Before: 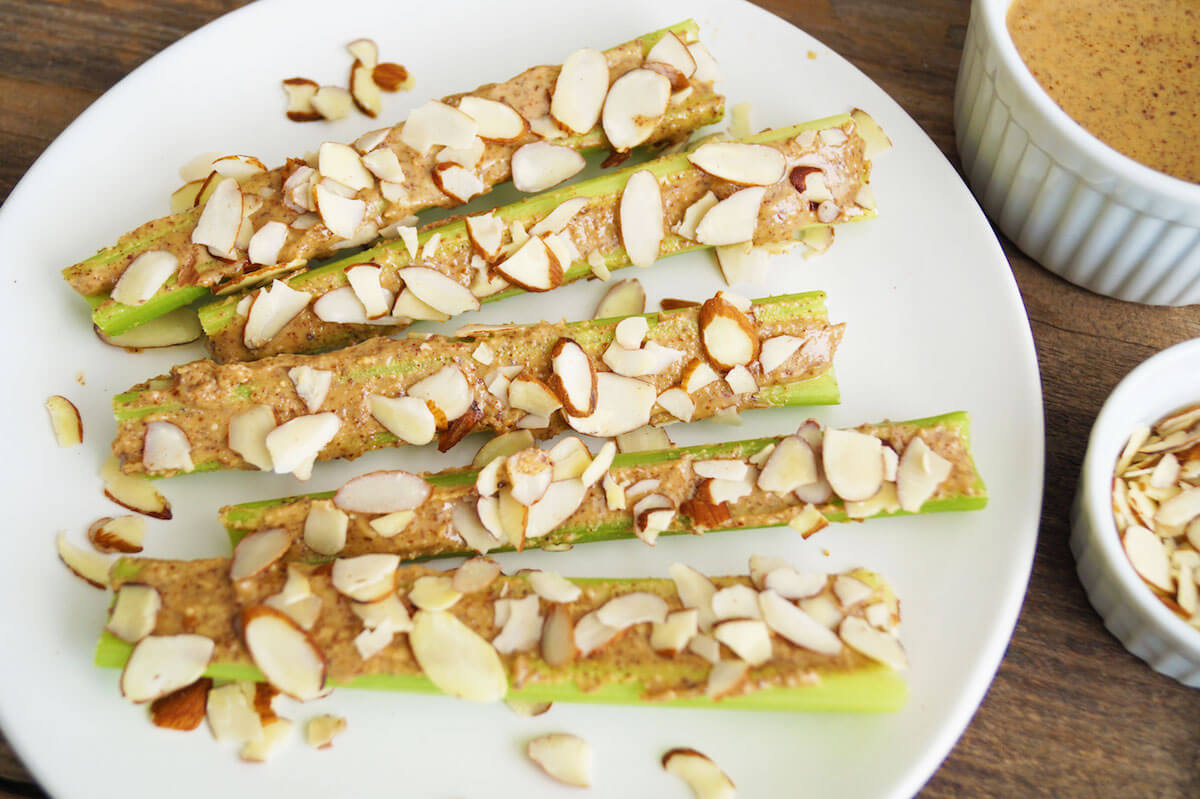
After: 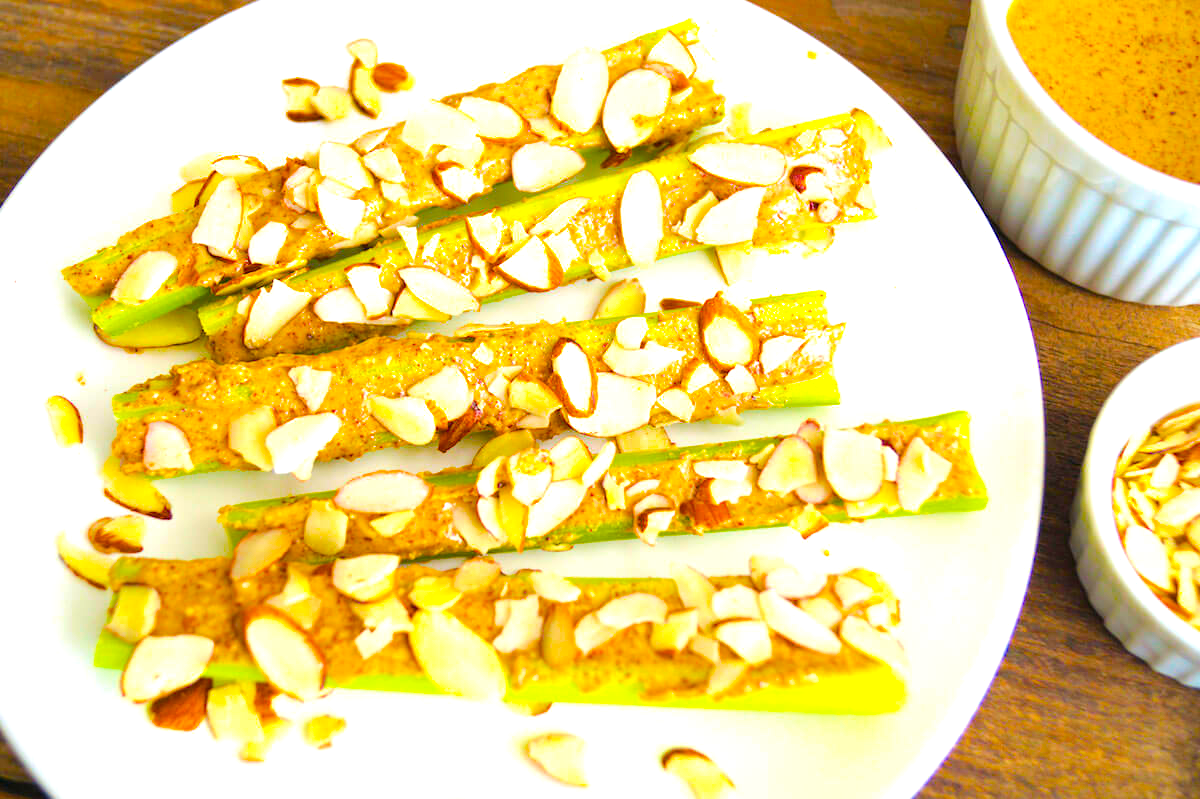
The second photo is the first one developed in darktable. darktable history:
exposure: black level correction 0, exposure 0.695 EV, compensate exposure bias true, compensate highlight preservation false
color balance rgb: linear chroma grading › global chroma 15.567%, perceptual saturation grading › global saturation 30.354%, perceptual brilliance grading › mid-tones 10.141%, perceptual brilliance grading › shadows 14.659%, global vibrance 43.276%
